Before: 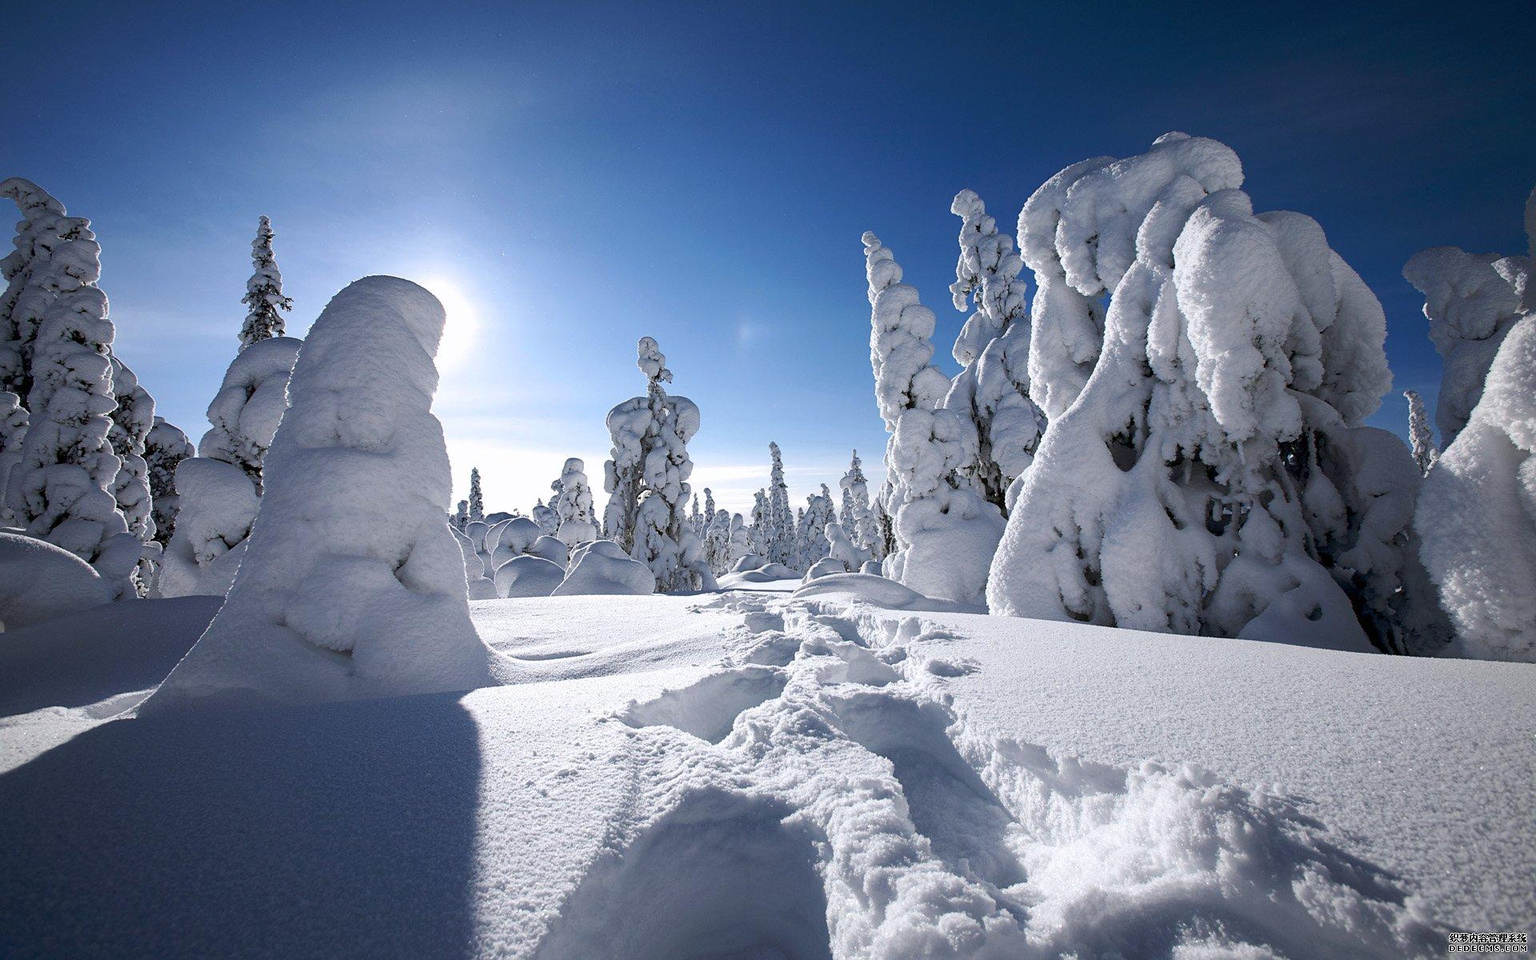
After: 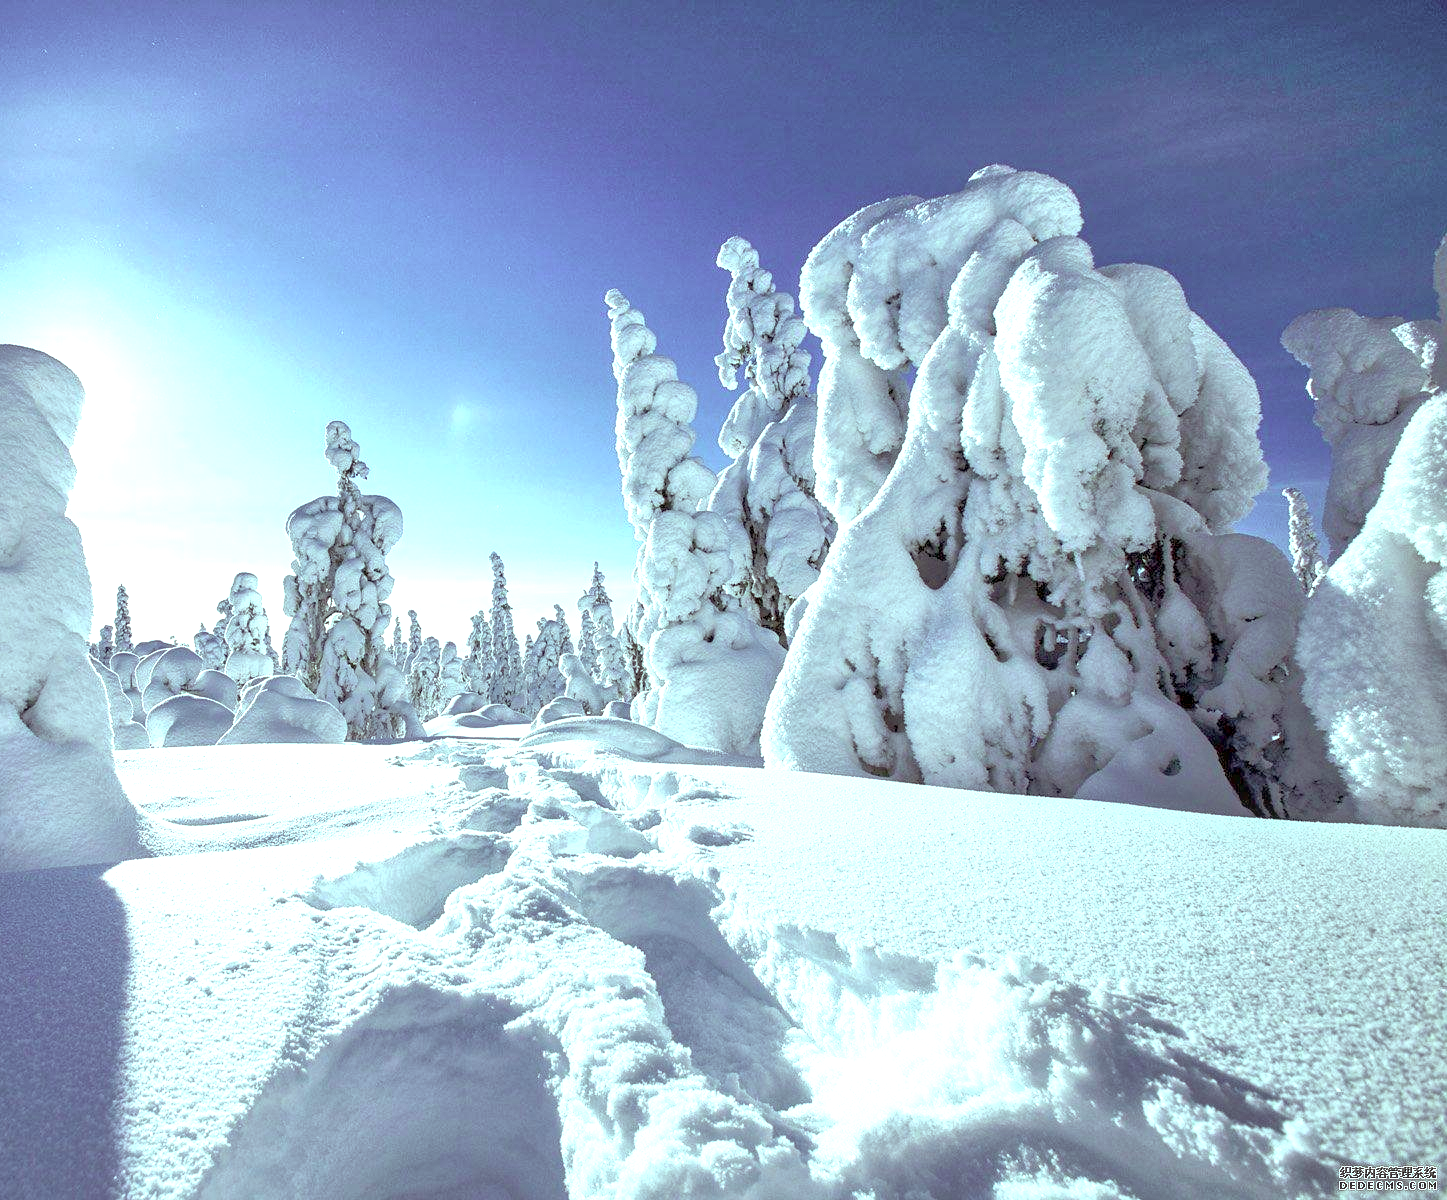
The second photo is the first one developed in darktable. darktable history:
crop and rotate: left 24.6%
rgb levels: mode RGB, independent channels, levels [[0, 0.5, 1], [0, 0.521, 1], [0, 0.536, 1]]
exposure: exposure 0.77 EV, compensate highlight preservation false
color balance: mode lift, gamma, gain (sRGB), lift [0.997, 0.979, 1.021, 1.011], gamma [1, 1.084, 0.916, 0.998], gain [1, 0.87, 1.13, 1.101], contrast 4.55%, contrast fulcrum 38.24%, output saturation 104.09%
tone equalizer: -8 EV 2 EV, -7 EV 2 EV, -6 EV 2 EV, -5 EV 2 EV, -4 EV 2 EV, -3 EV 1.5 EV, -2 EV 1 EV, -1 EV 0.5 EV
local contrast: on, module defaults
color contrast: blue-yellow contrast 0.7
